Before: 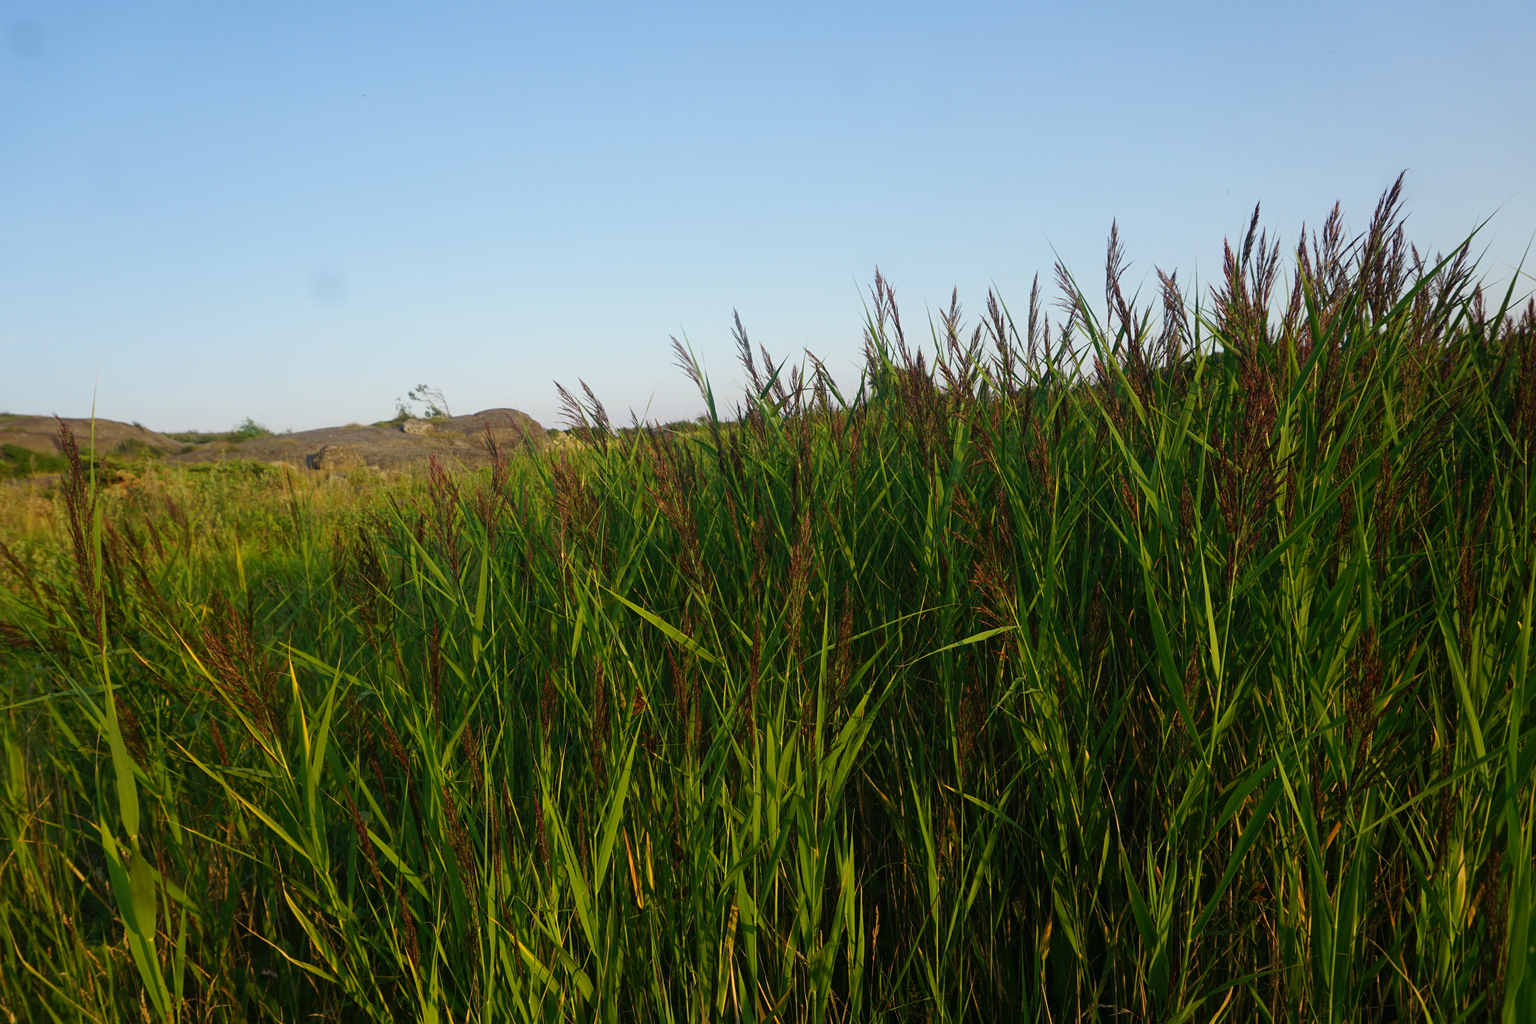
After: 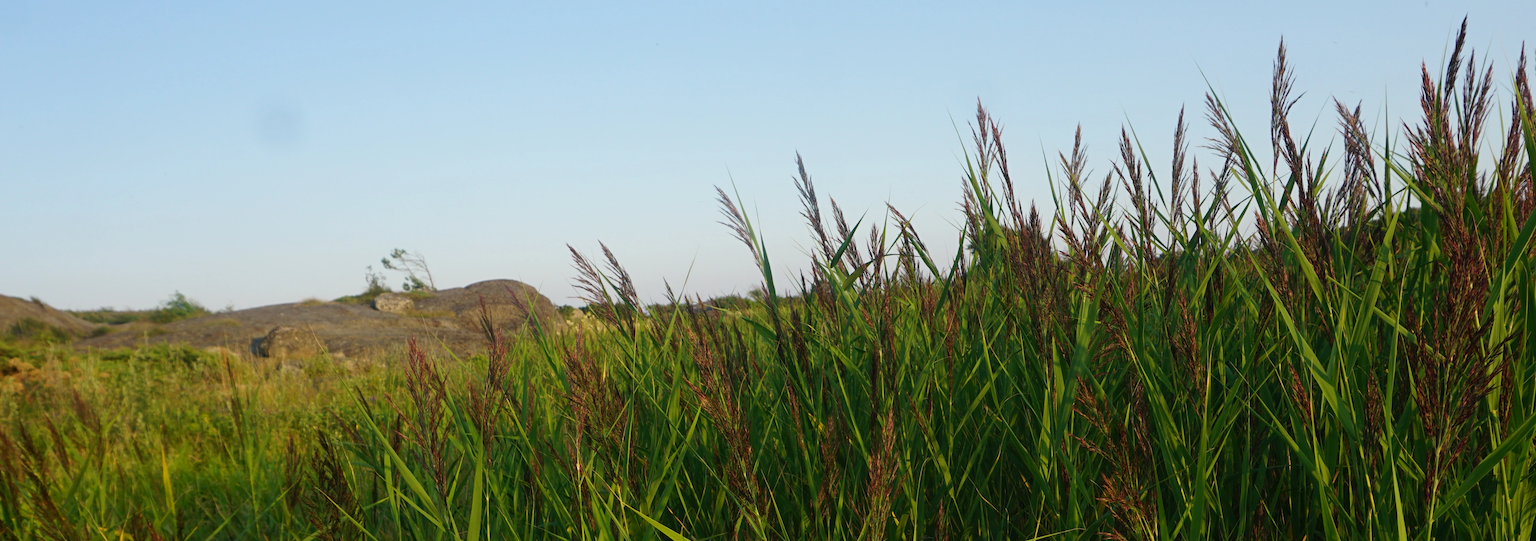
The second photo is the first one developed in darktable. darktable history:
crop: left 7.129%, top 18.502%, right 14.424%, bottom 40.044%
